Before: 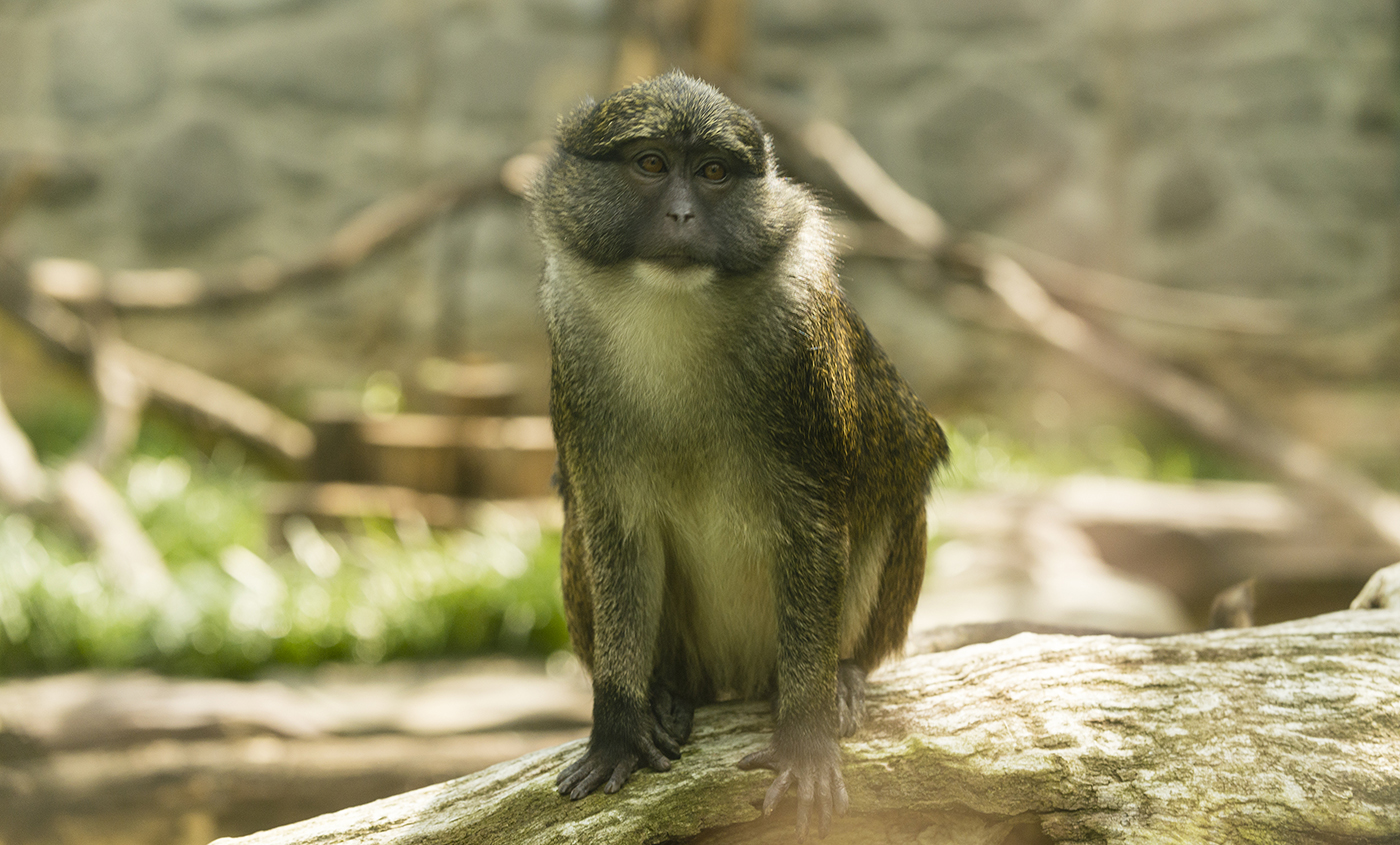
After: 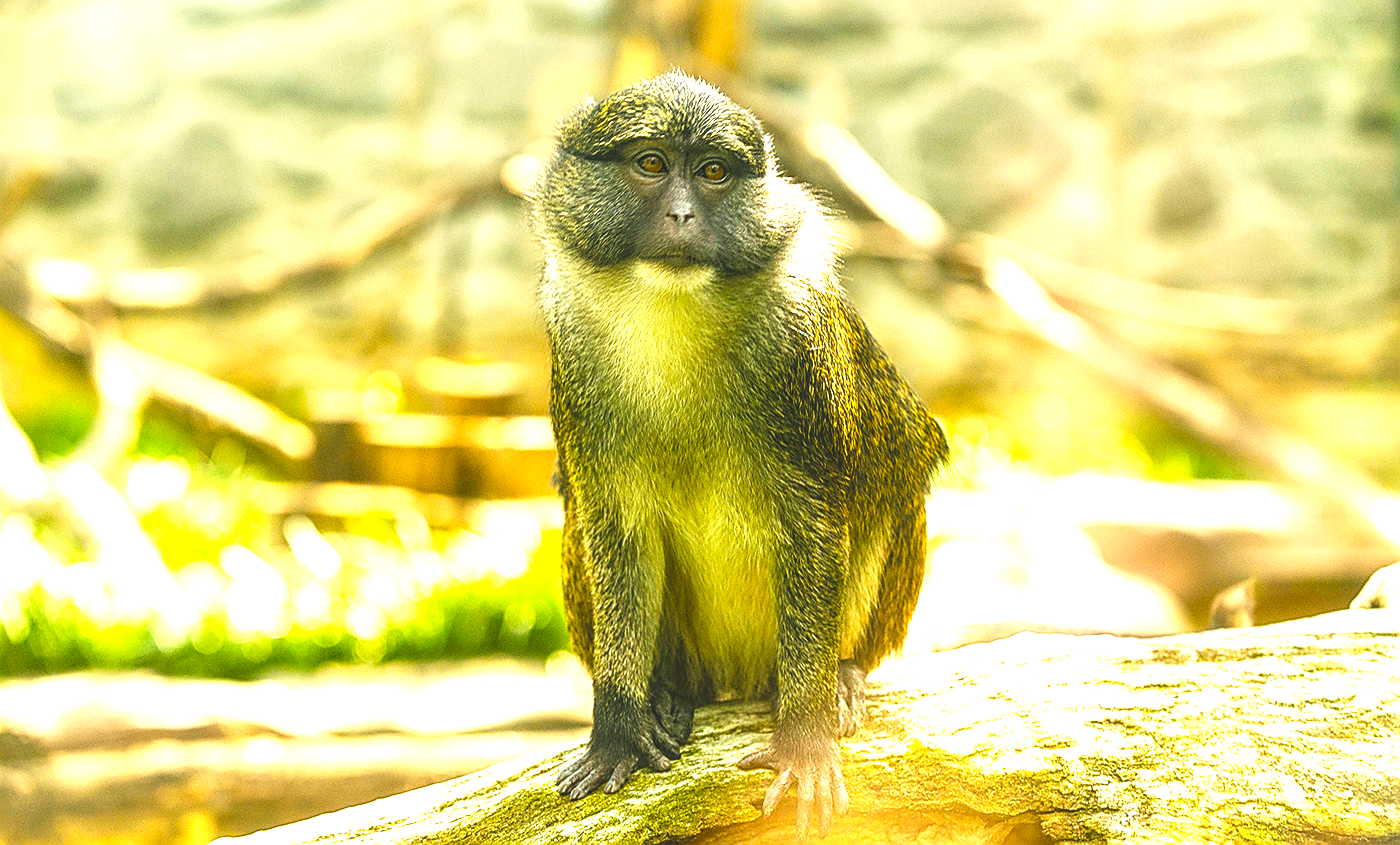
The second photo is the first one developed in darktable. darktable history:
exposure: black level correction 0, exposure 1.587 EV, compensate highlight preservation false
sharpen: radius 1.423, amount 1.239, threshold 0.751
local contrast: on, module defaults
color balance rgb: global offset › luminance 1.966%, perceptual saturation grading › global saturation 36.97%, global vibrance 12.578%
tone curve: curves: ch0 [(0, 0) (0.003, 0.01) (0.011, 0.015) (0.025, 0.023) (0.044, 0.037) (0.069, 0.055) (0.1, 0.08) (0.136, 0.114) (0.177, 0.155) (0.224, 0.201) (0.277, 0.254) (0.335, 0.319) (0.399, 0.387) (0.468, 0.459) (0.543, 0.544) (0.623, 0.634) (0.709, 0.731) (0.801, 0.827) (0.898, 0.921) (1, 1)], preserve colors none
